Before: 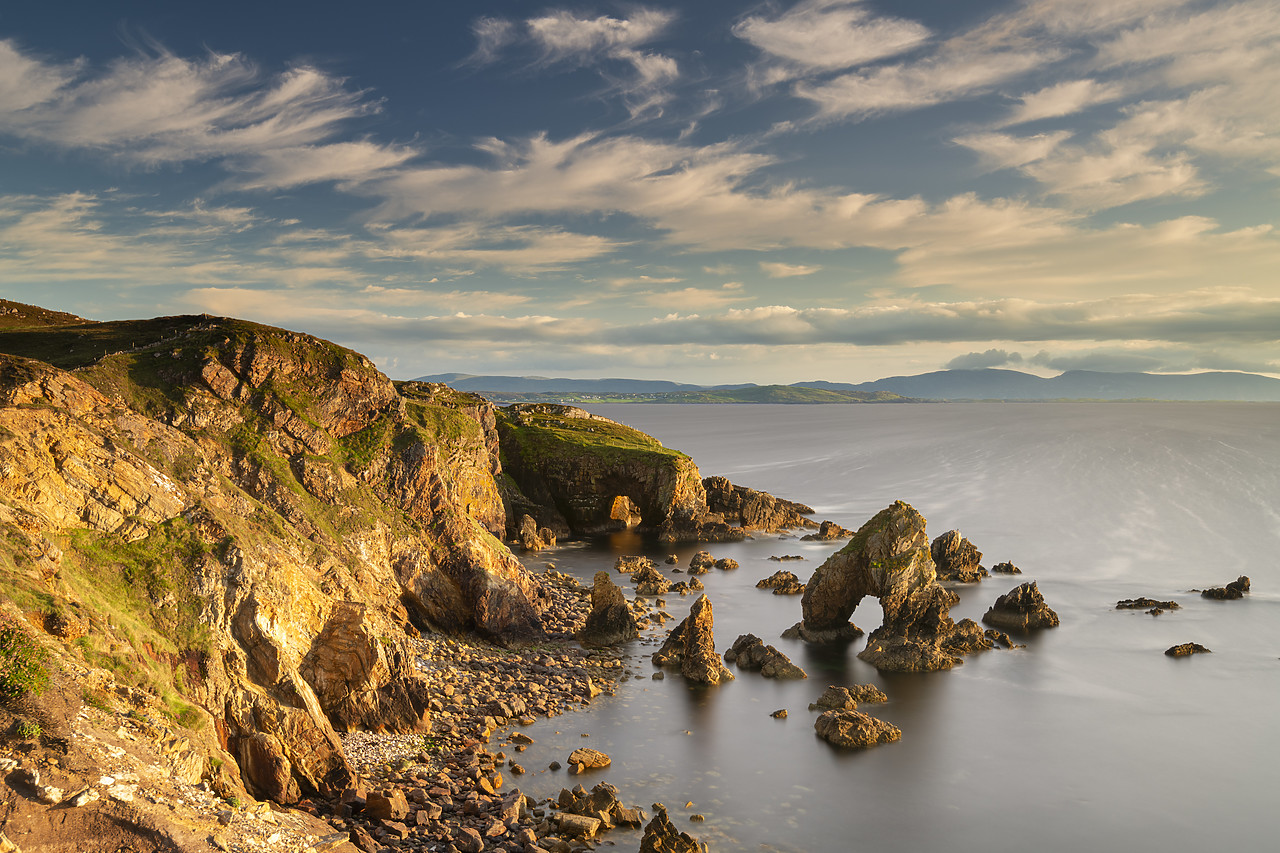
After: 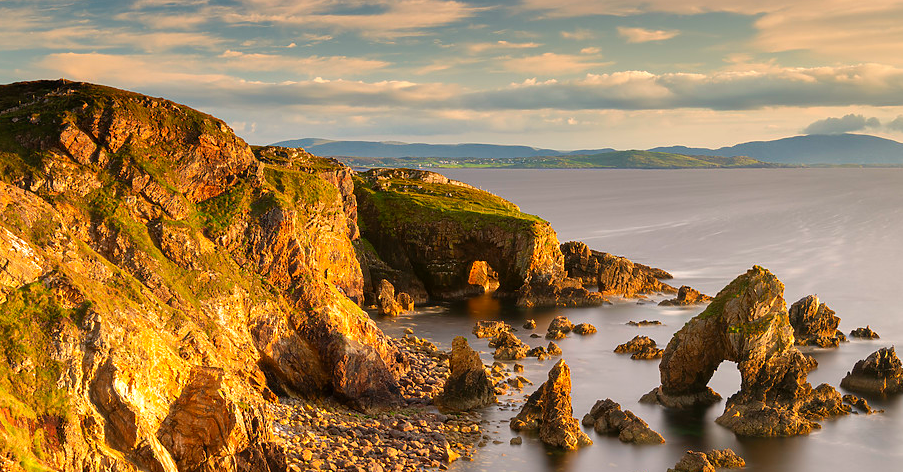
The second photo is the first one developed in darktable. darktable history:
exposure: exposure 1.16 EV, compensate exposure bias true, compensate highlight preservation false
color correction: highlights a* 3.22, highlights b* 1.93, saturation 1.19
shadows and highlights: radius 125.46, shadows 21.19, highlights -21.19, low approximation 0.01
crop: left 11.123%, top 27.61%, right 18.3%, bottom 17.034%
